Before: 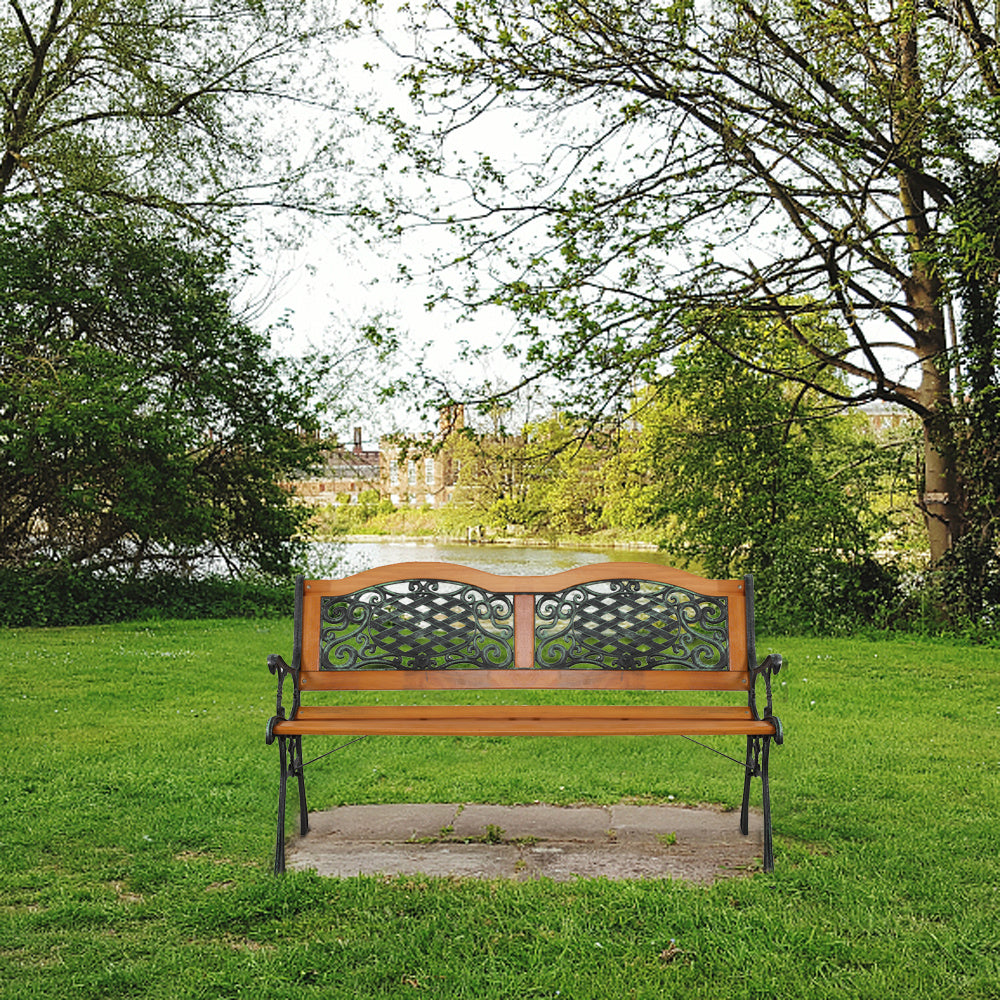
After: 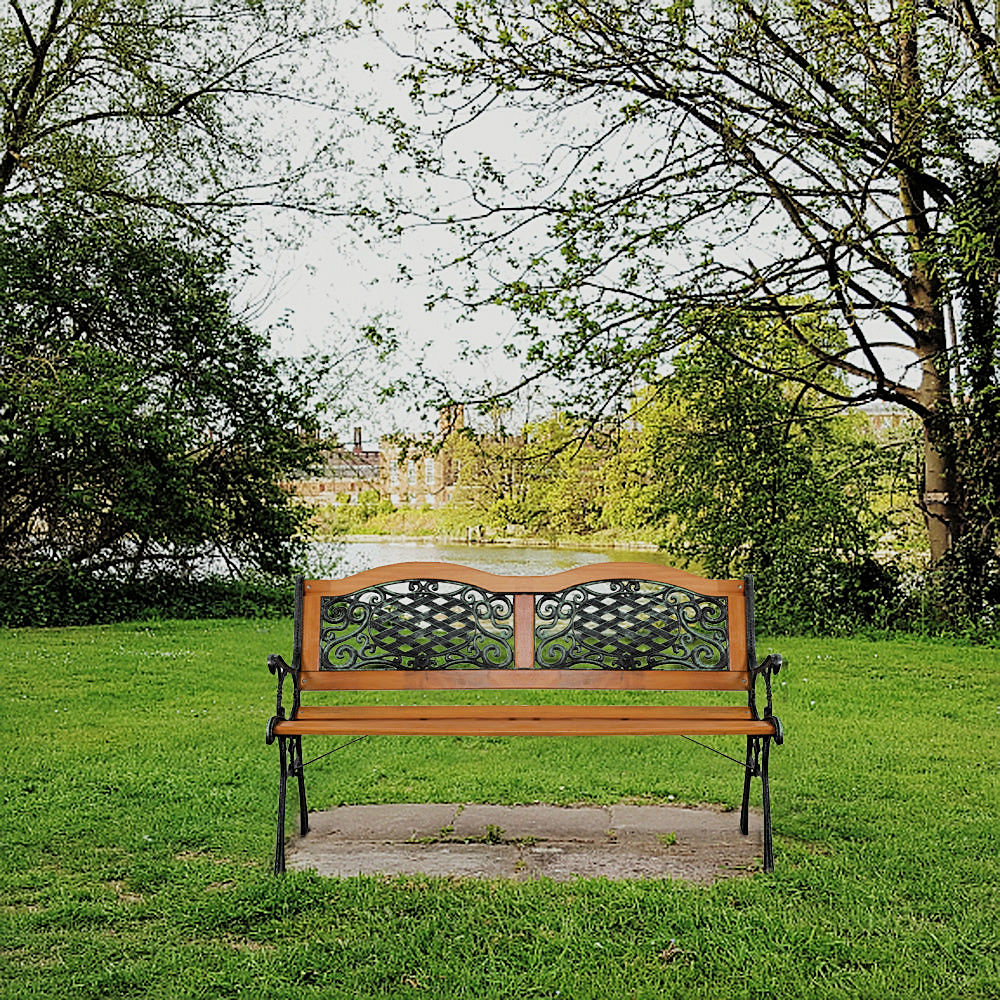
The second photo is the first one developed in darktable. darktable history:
sharpen: on, module defaults
filmic rgb: black relative exposure -7.73 EV, white relative exposure 4.35 EV, target black luminance 0%, hardness 3.75, latitude 50.63%, contrast 1.072, highlights saturation mix 9.99%, shadows ↔ highlights balance -0.241%
